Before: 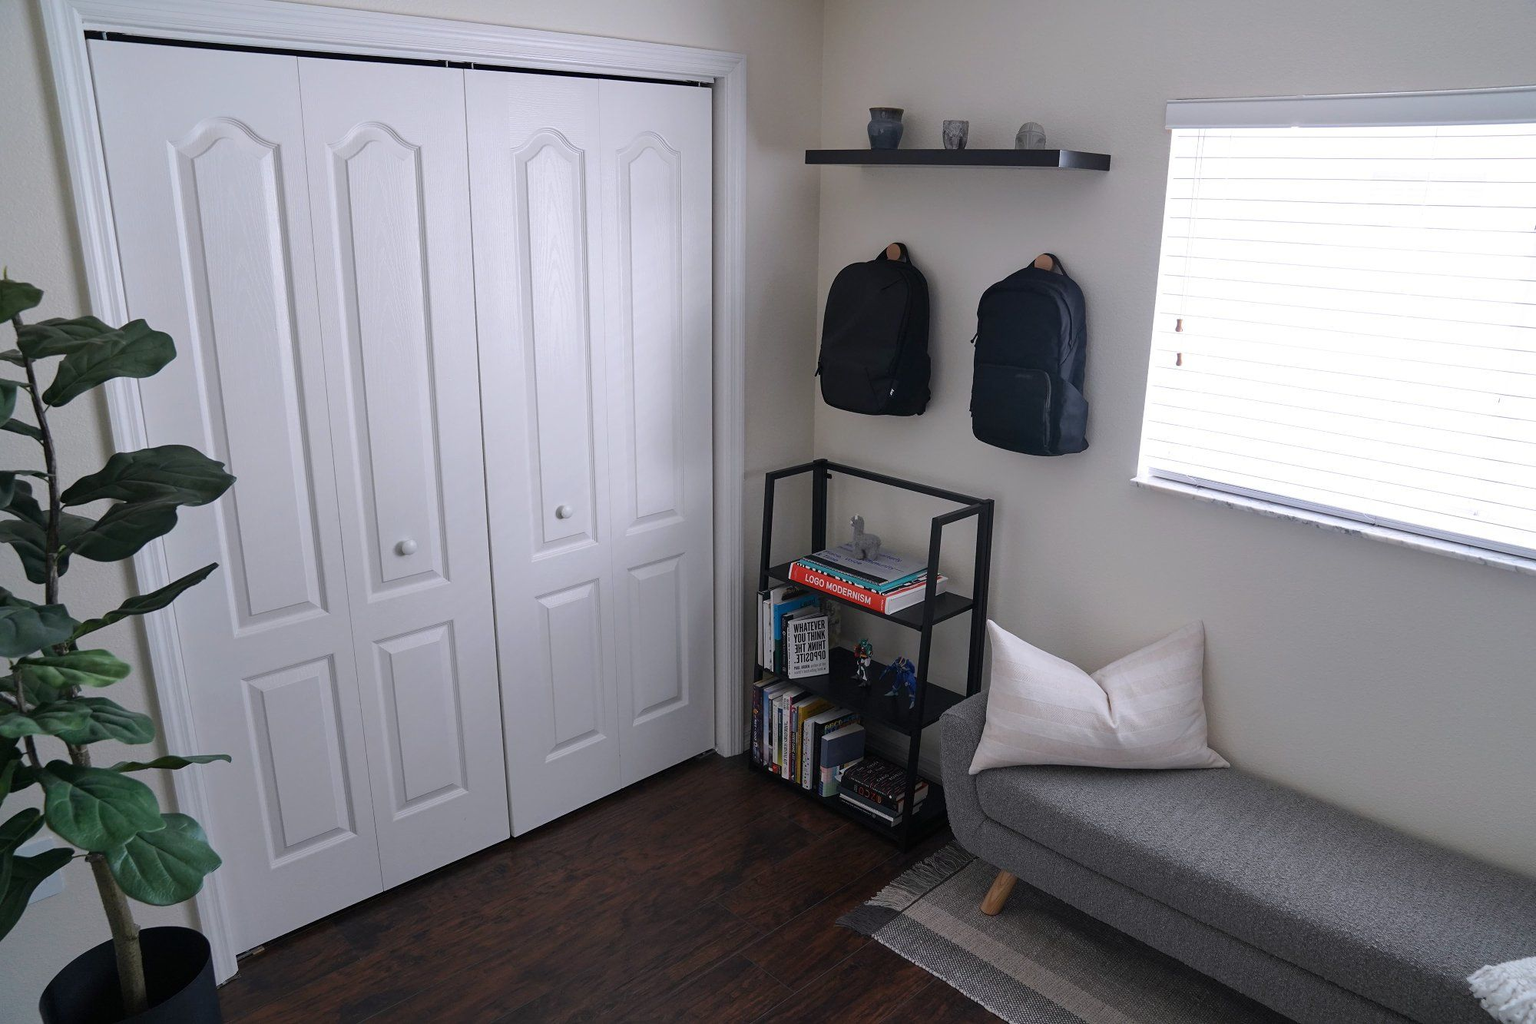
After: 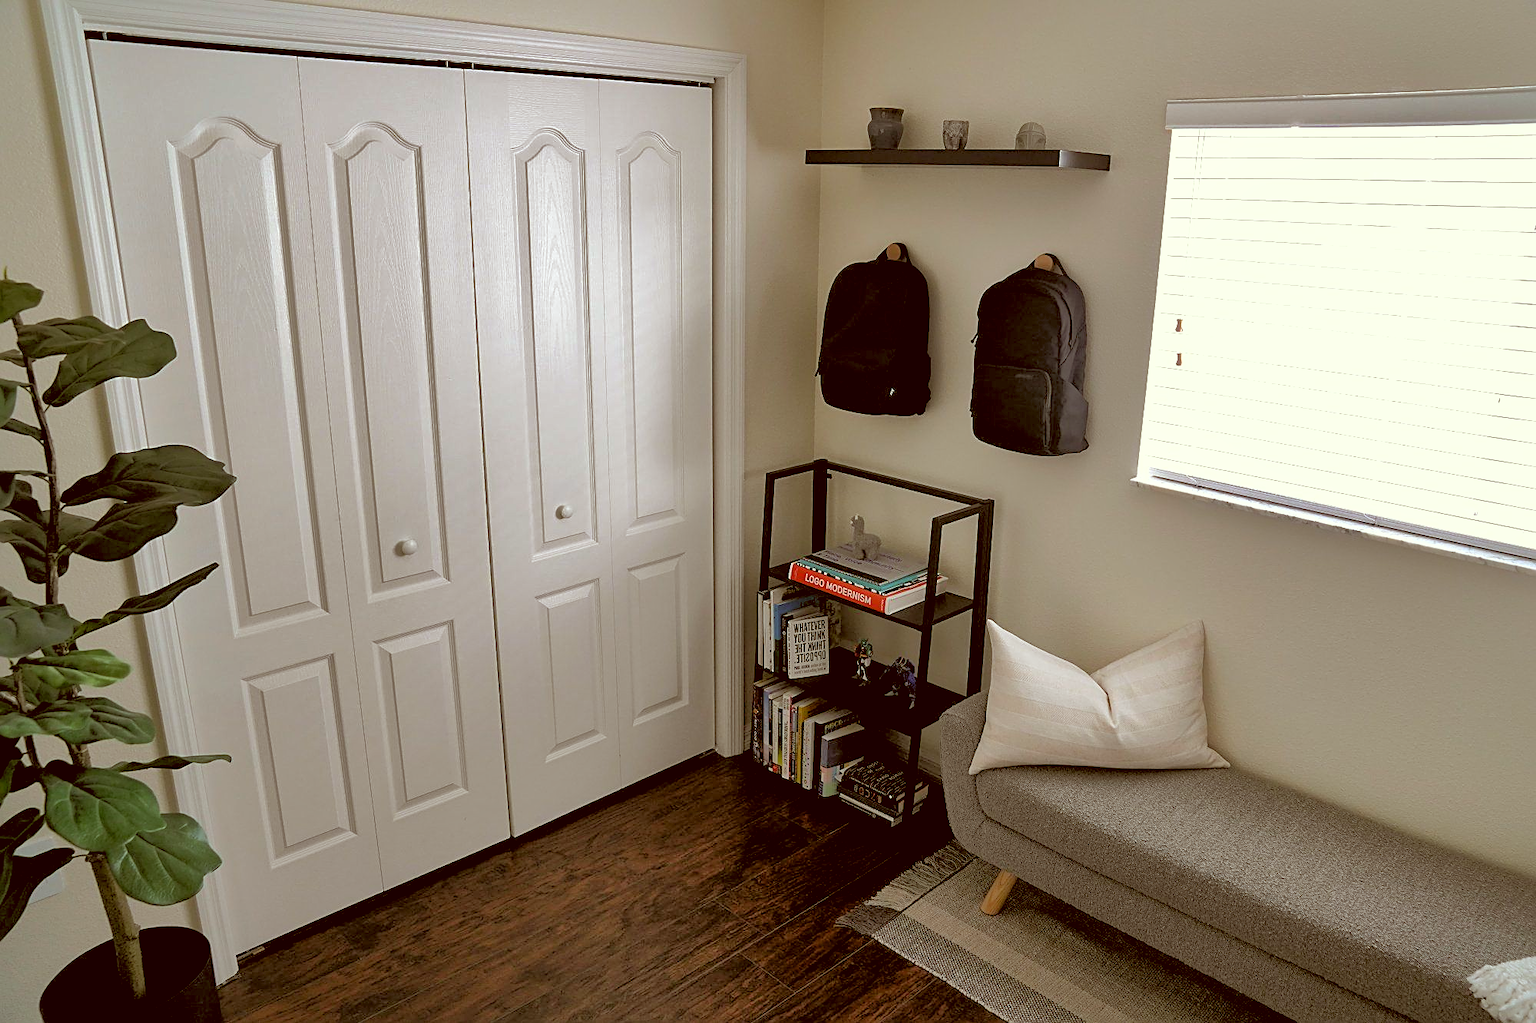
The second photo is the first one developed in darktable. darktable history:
rgb levels: levels [[0.01, 0.419, 0.839], [0, 0.5, 1], [0, 0.5, 1]]
contrast brightness saturation: contrast 0.1, brightness 0.02, saturation 0.02
sharpen: on, module defaults
color correction: highlights a* -5.3, highlights b* 9.8, shadows a* 9.8, shadows b* 24.26
shadows and highlights: shadows 60, highlights -60
